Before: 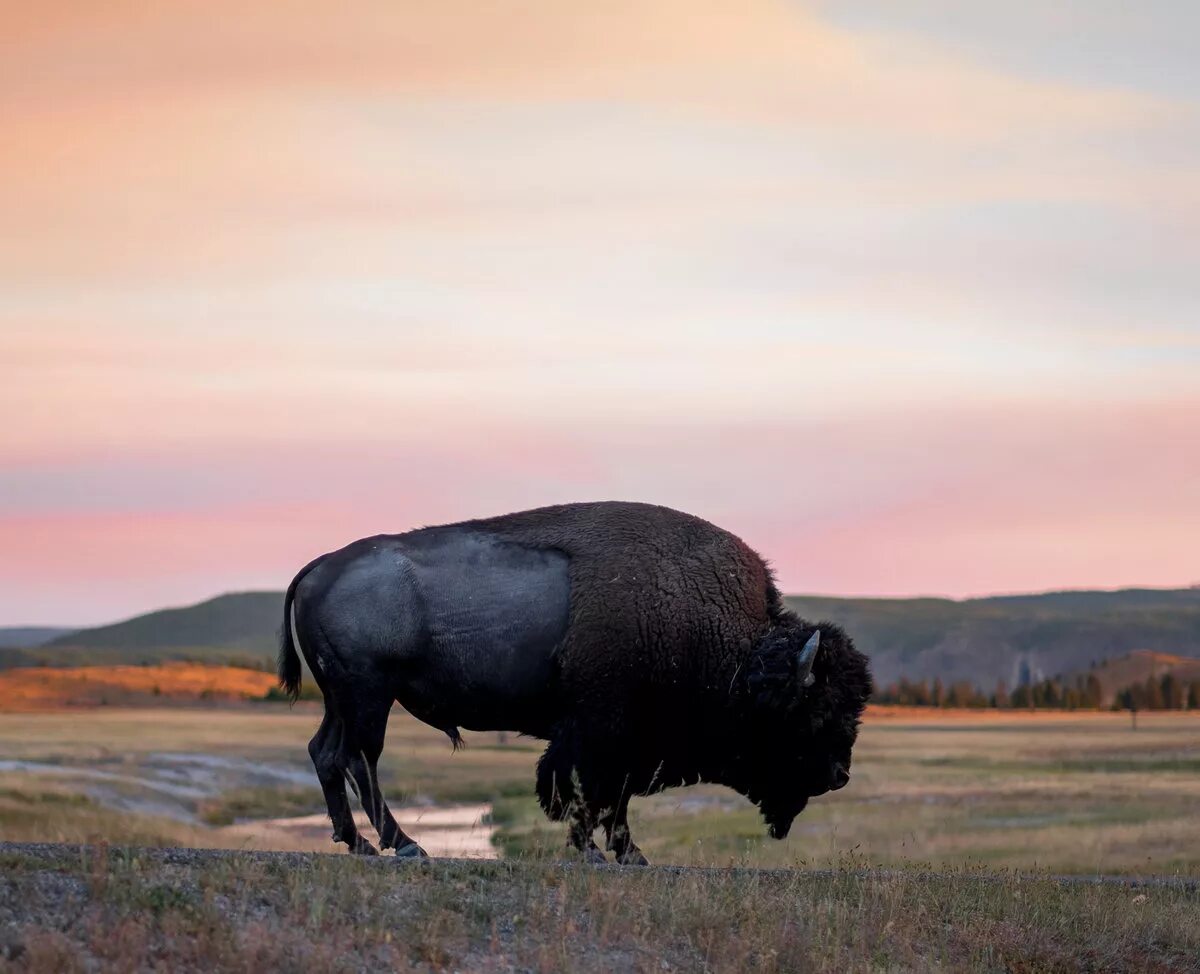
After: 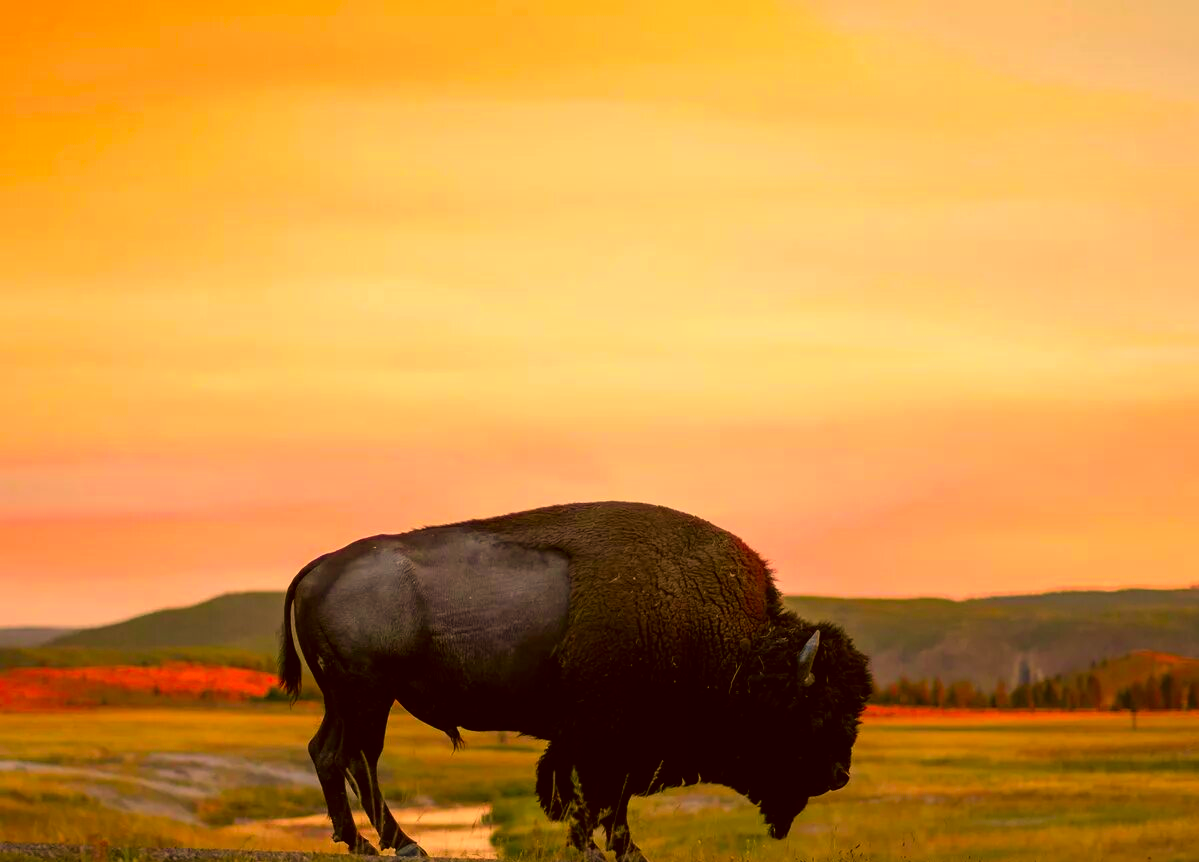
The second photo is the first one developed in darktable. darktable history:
color correction: highlights a* 10.44, highlights b* 30.04, shadows a* 2.73, shadows b* 17.51, saturation 1.72
tone equalizer: on, module defaults
crop and rotate: top 0%, bottom 11.49%
